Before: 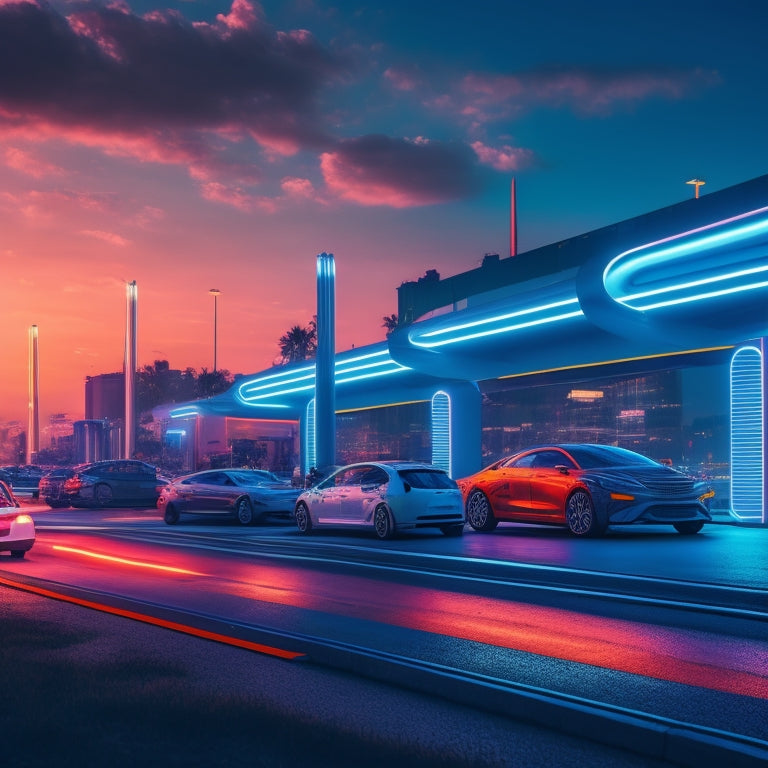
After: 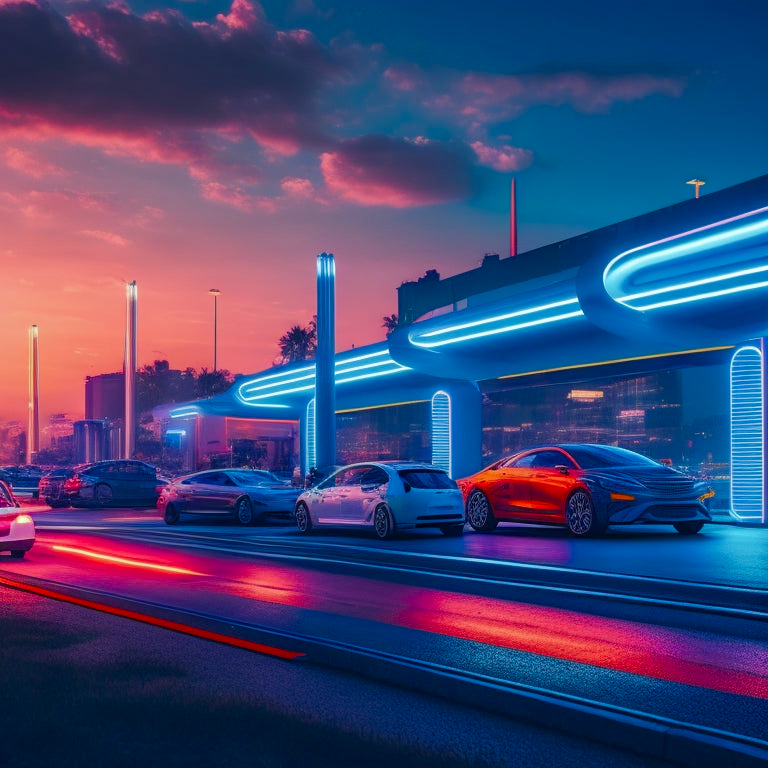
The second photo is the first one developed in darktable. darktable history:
color balance rgb: perceptual saturation grading › global saturation 20%, perceptual saturation grading › highlights -25%, perceptual saturation grading › shadows 50%, global vibrance -25%
white balance: red 0.982, blue 1.018
